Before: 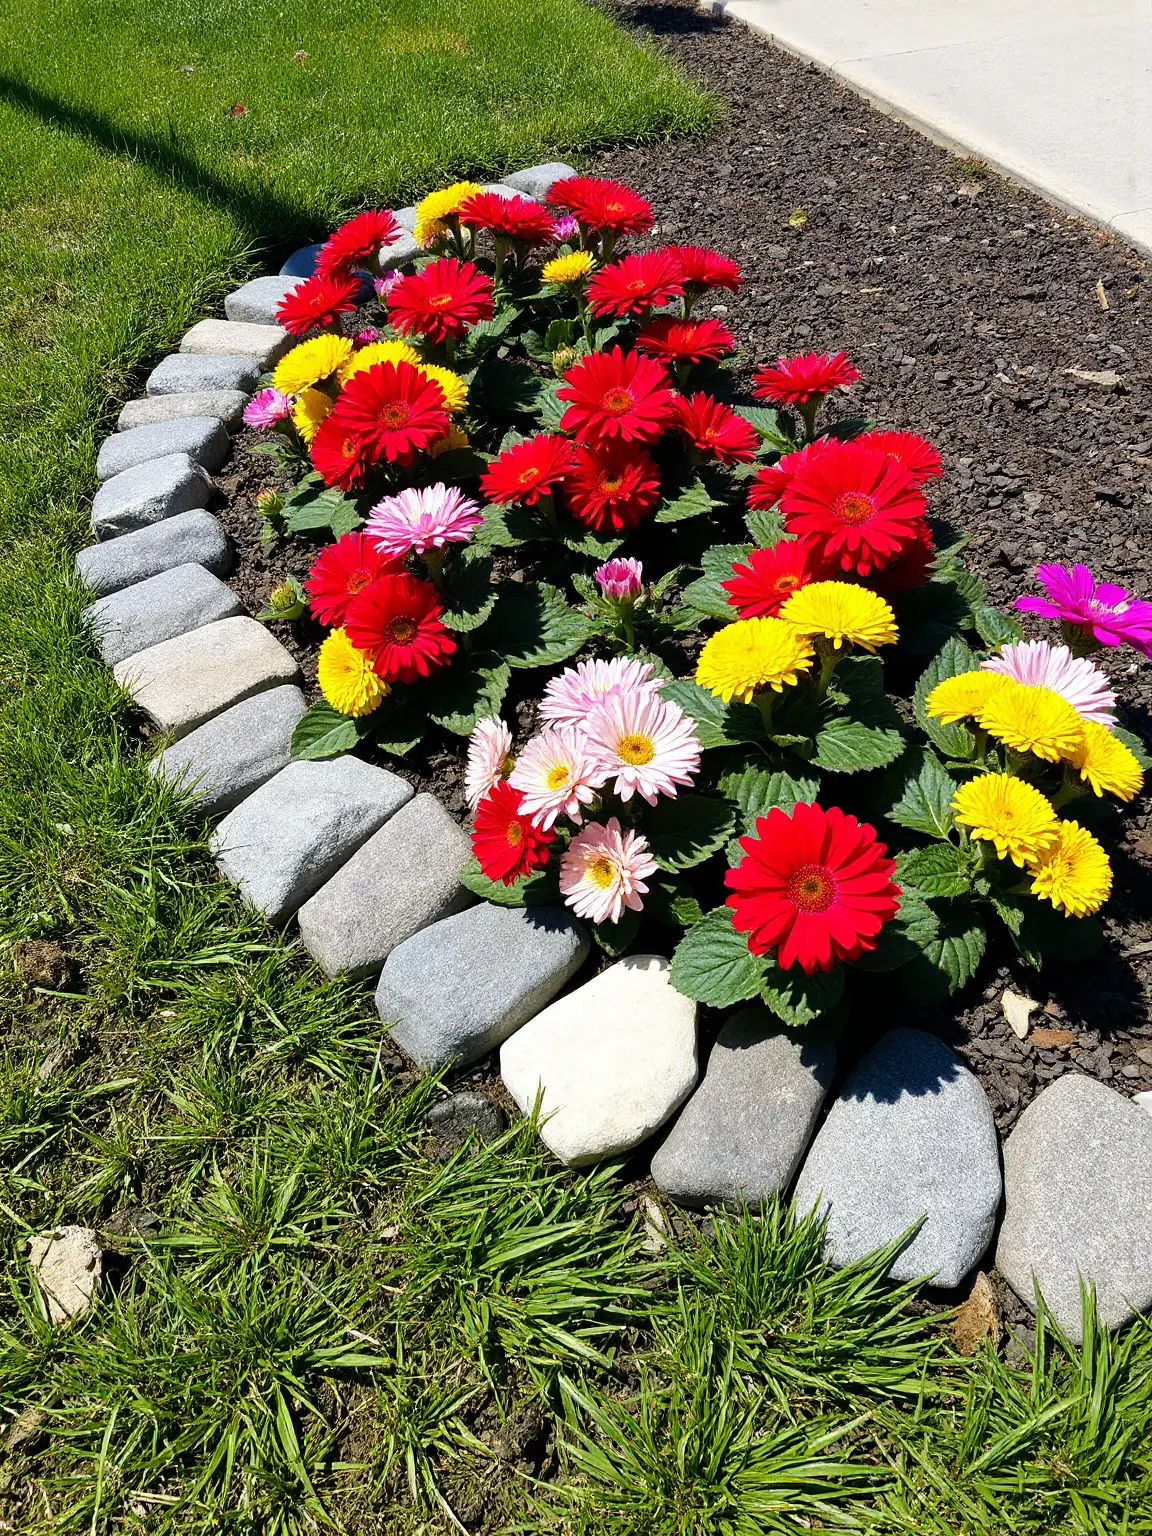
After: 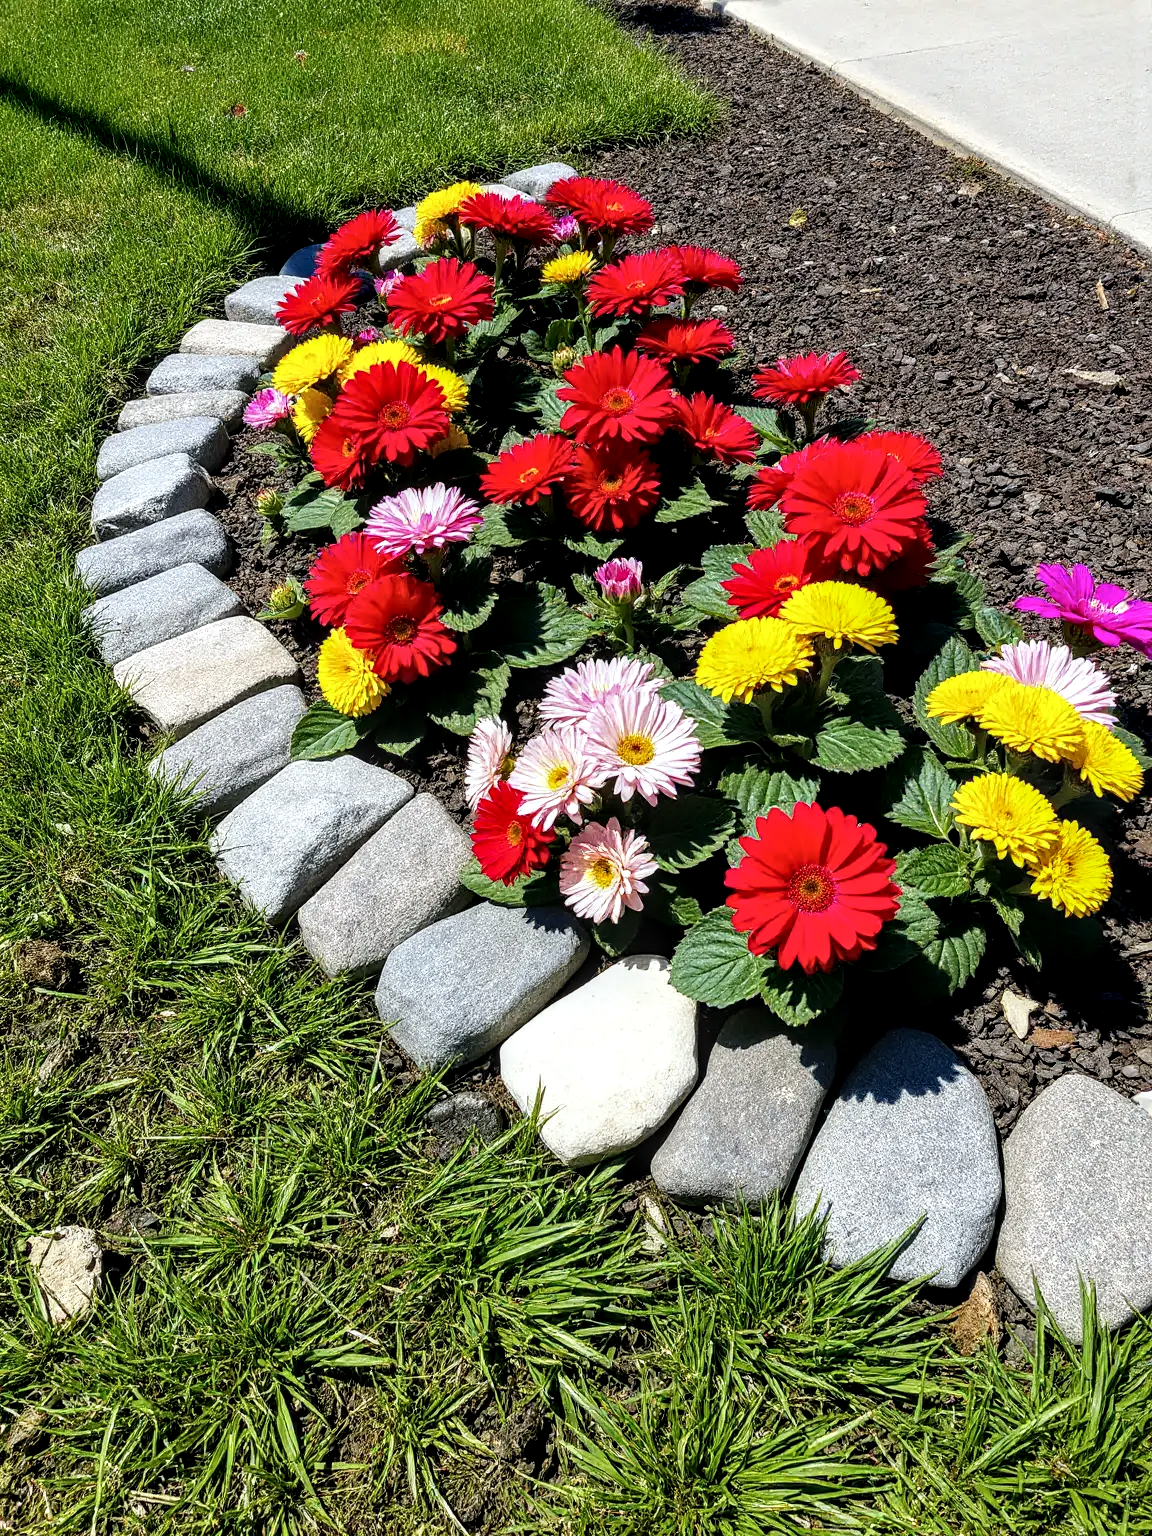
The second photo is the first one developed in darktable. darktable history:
white balance: red 0.986, blue 1.01
local contrast: detail 150%
